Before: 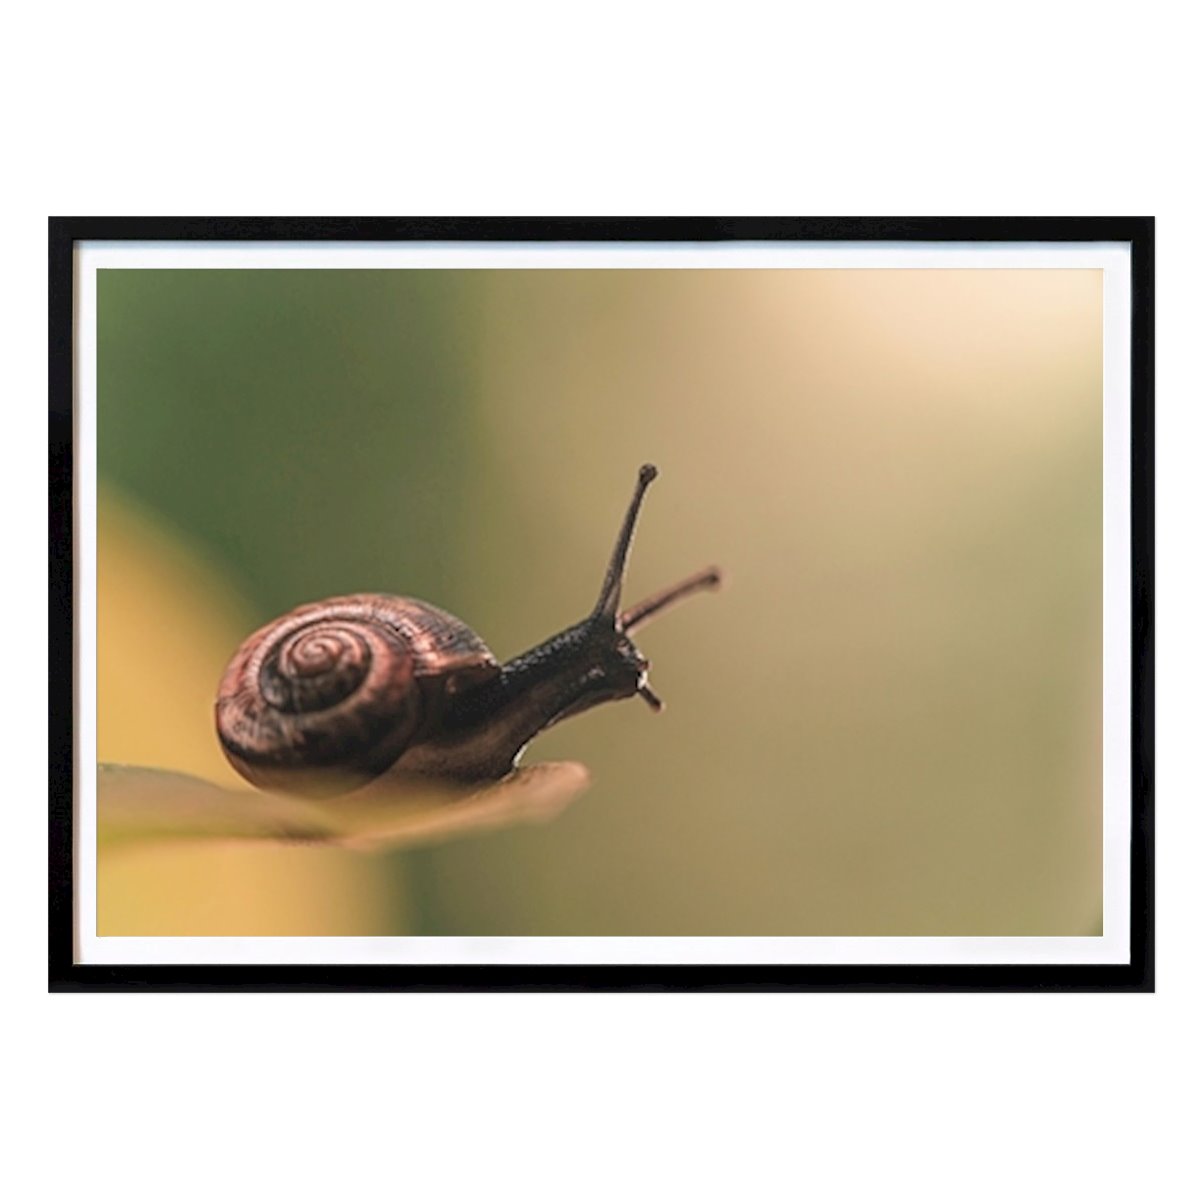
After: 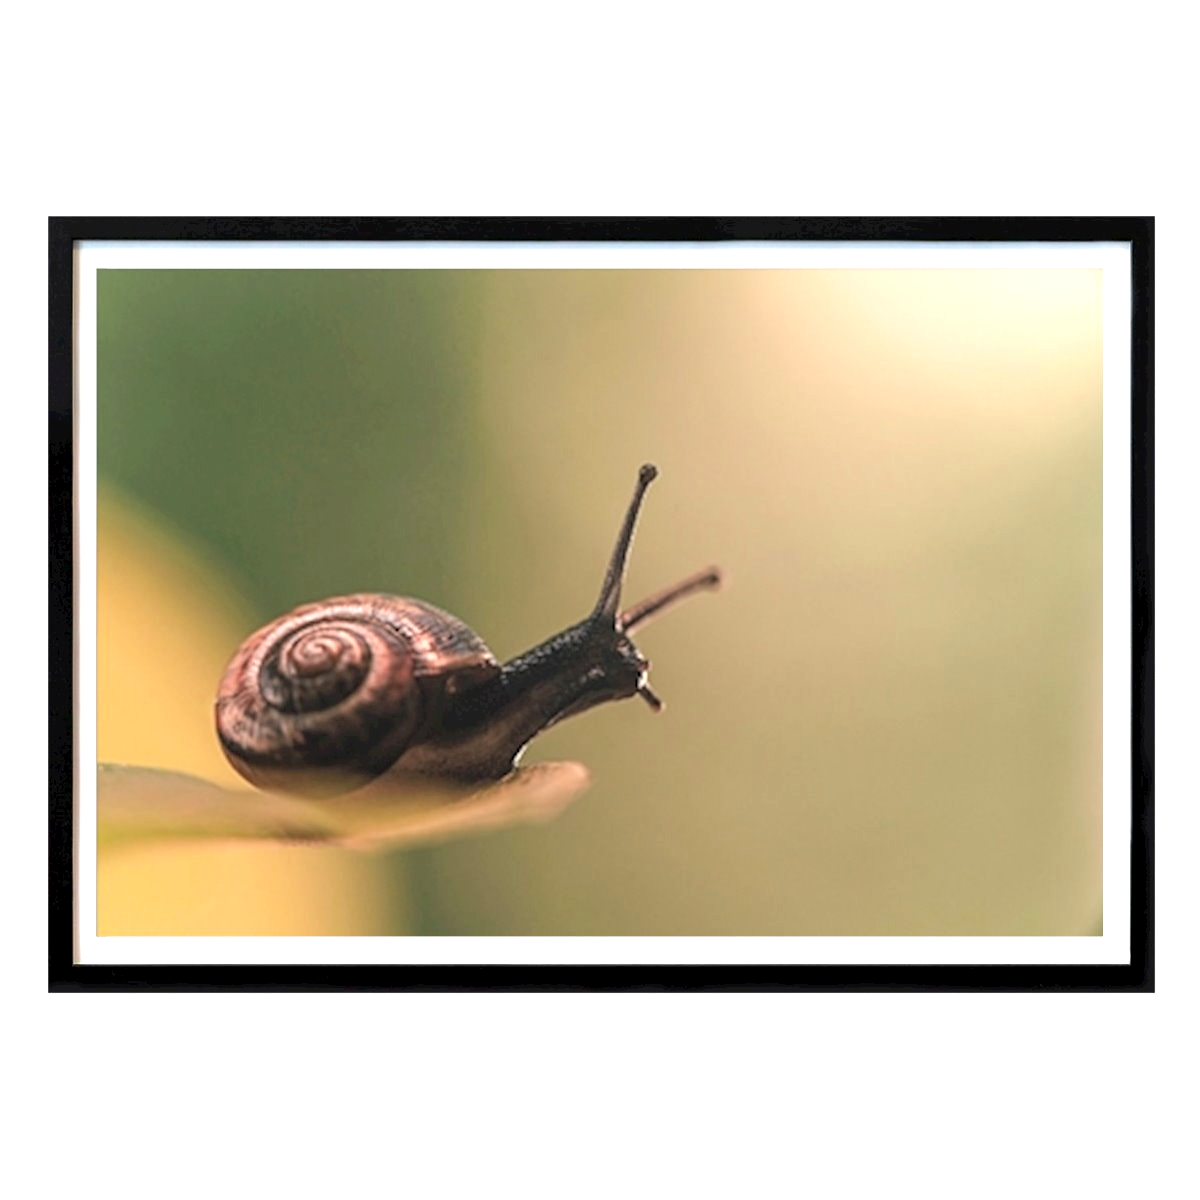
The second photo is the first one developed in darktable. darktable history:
levels: levels [0.016, 0.484, 0.953]
exposure: exposure 0.291 EV, compensate exposure bias true, compensate highlight preservation false
